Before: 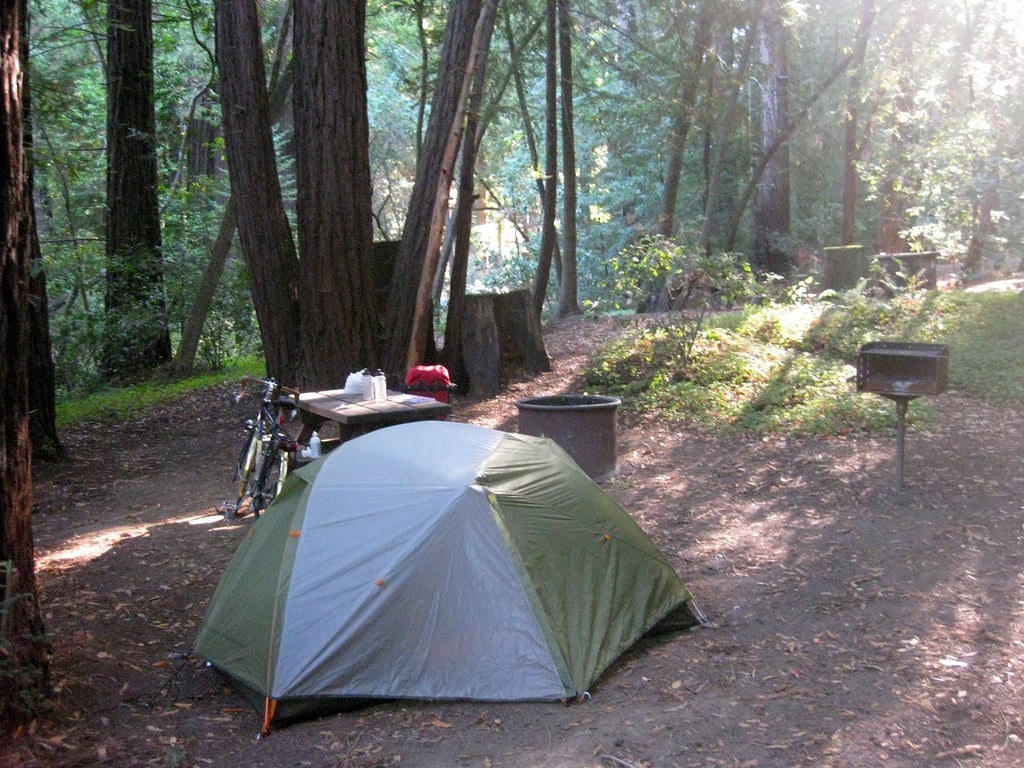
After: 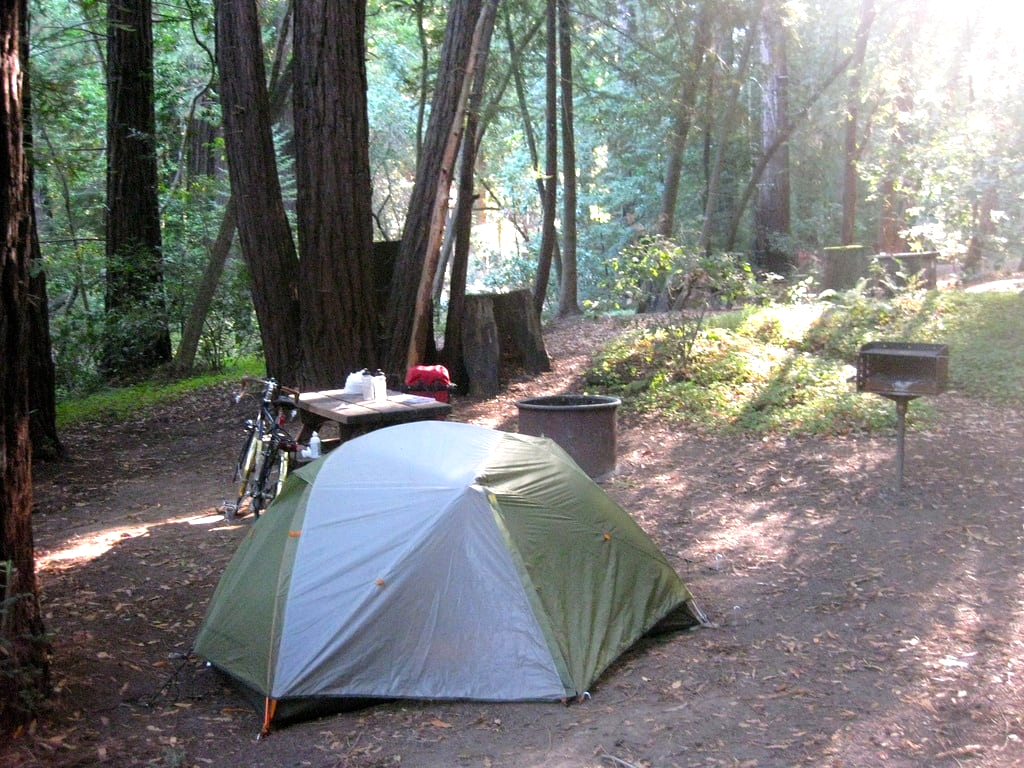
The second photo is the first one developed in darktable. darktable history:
tone equalizer: -8 EV -0.425 EV, -7 EV -0.393 EV, -6 EV -0.341 EV, -5 EV -0.19 EV, -3 EV 0.221 EV, -2 EV 0.363 EV, -1 EV 0.395 EV, +0 EV 0.447 EV
